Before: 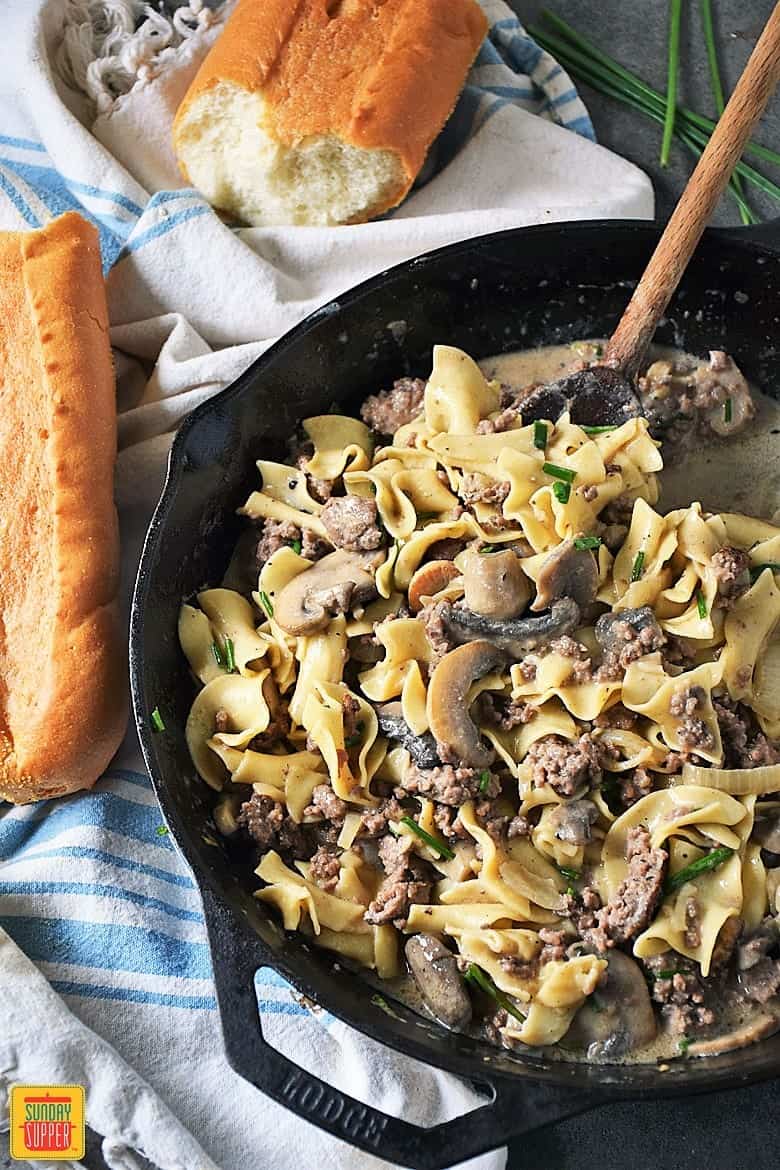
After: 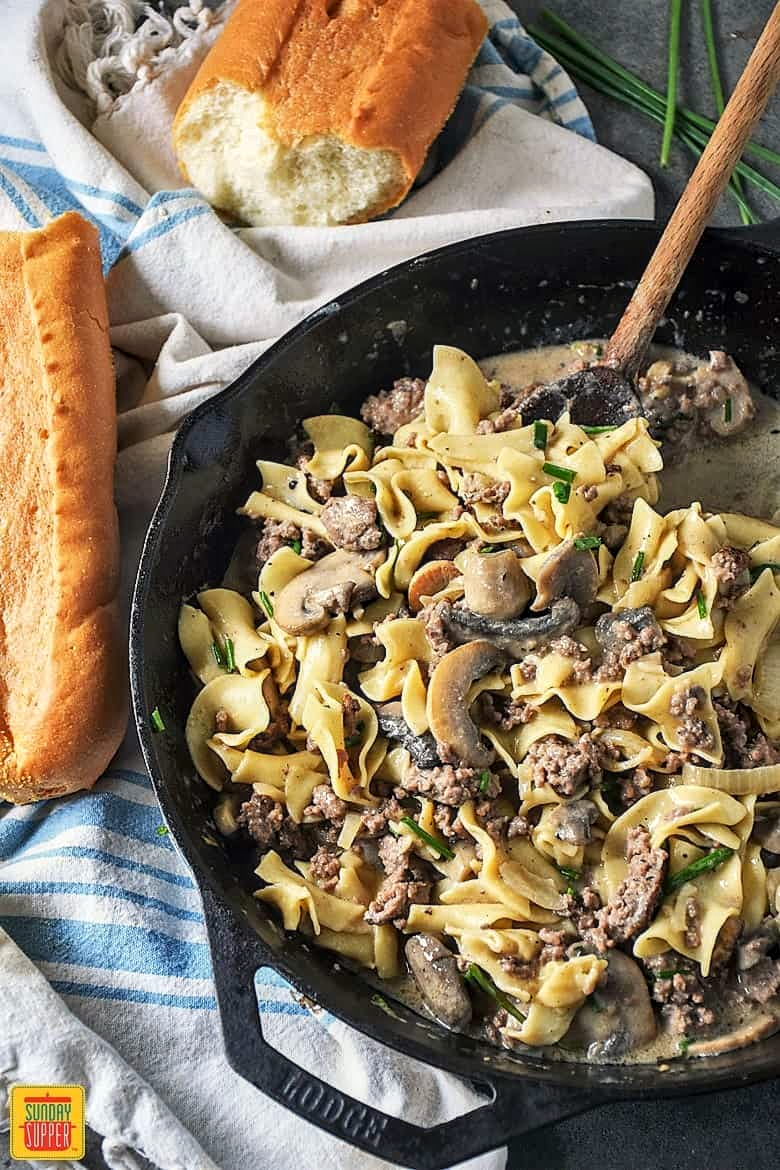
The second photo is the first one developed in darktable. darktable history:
color correction: highlights b* 3
tone equalizer: on, module defaults
local contrast: on, module defaults
